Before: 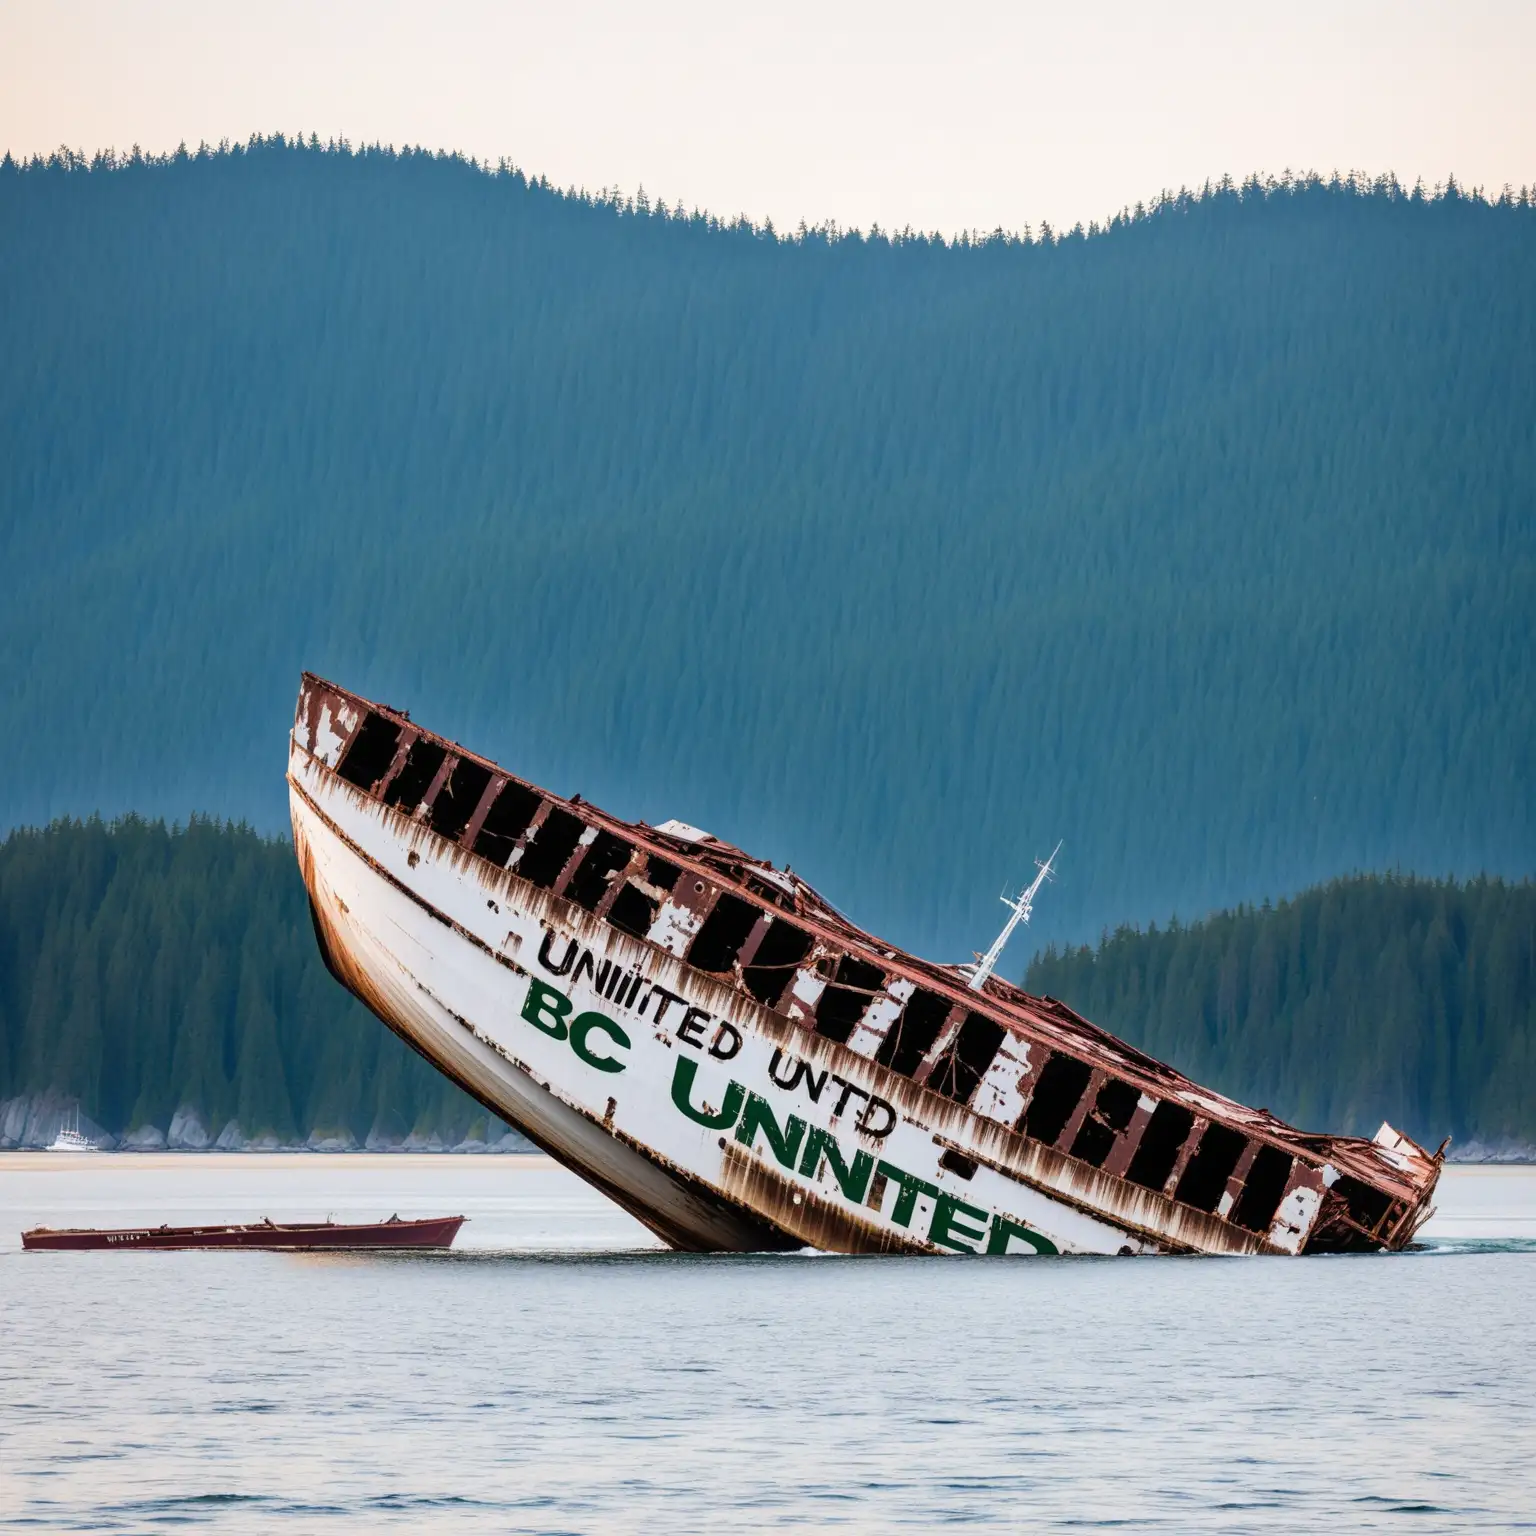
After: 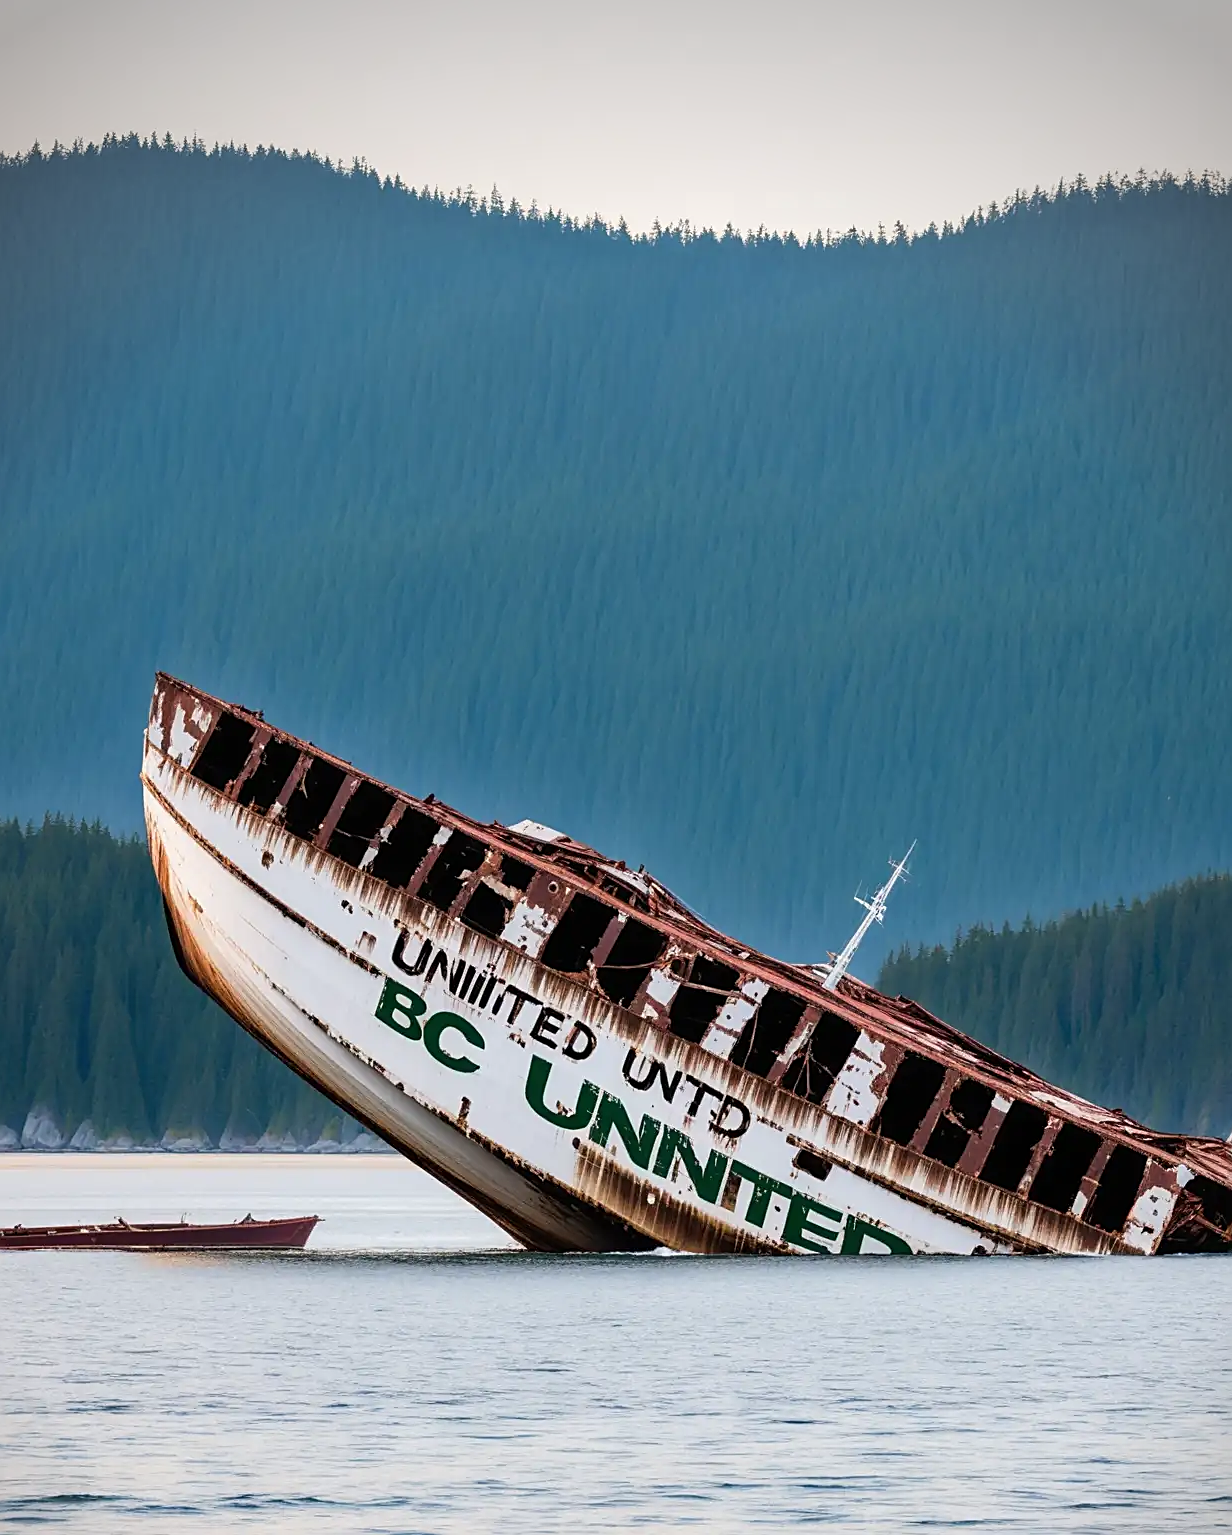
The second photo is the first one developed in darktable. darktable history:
vignetting: fall-off start 91.43%, center (-0.029, 0.24)
sharpen: on, module defaults
crop and rotate: left 9.526%, right 10.25%
